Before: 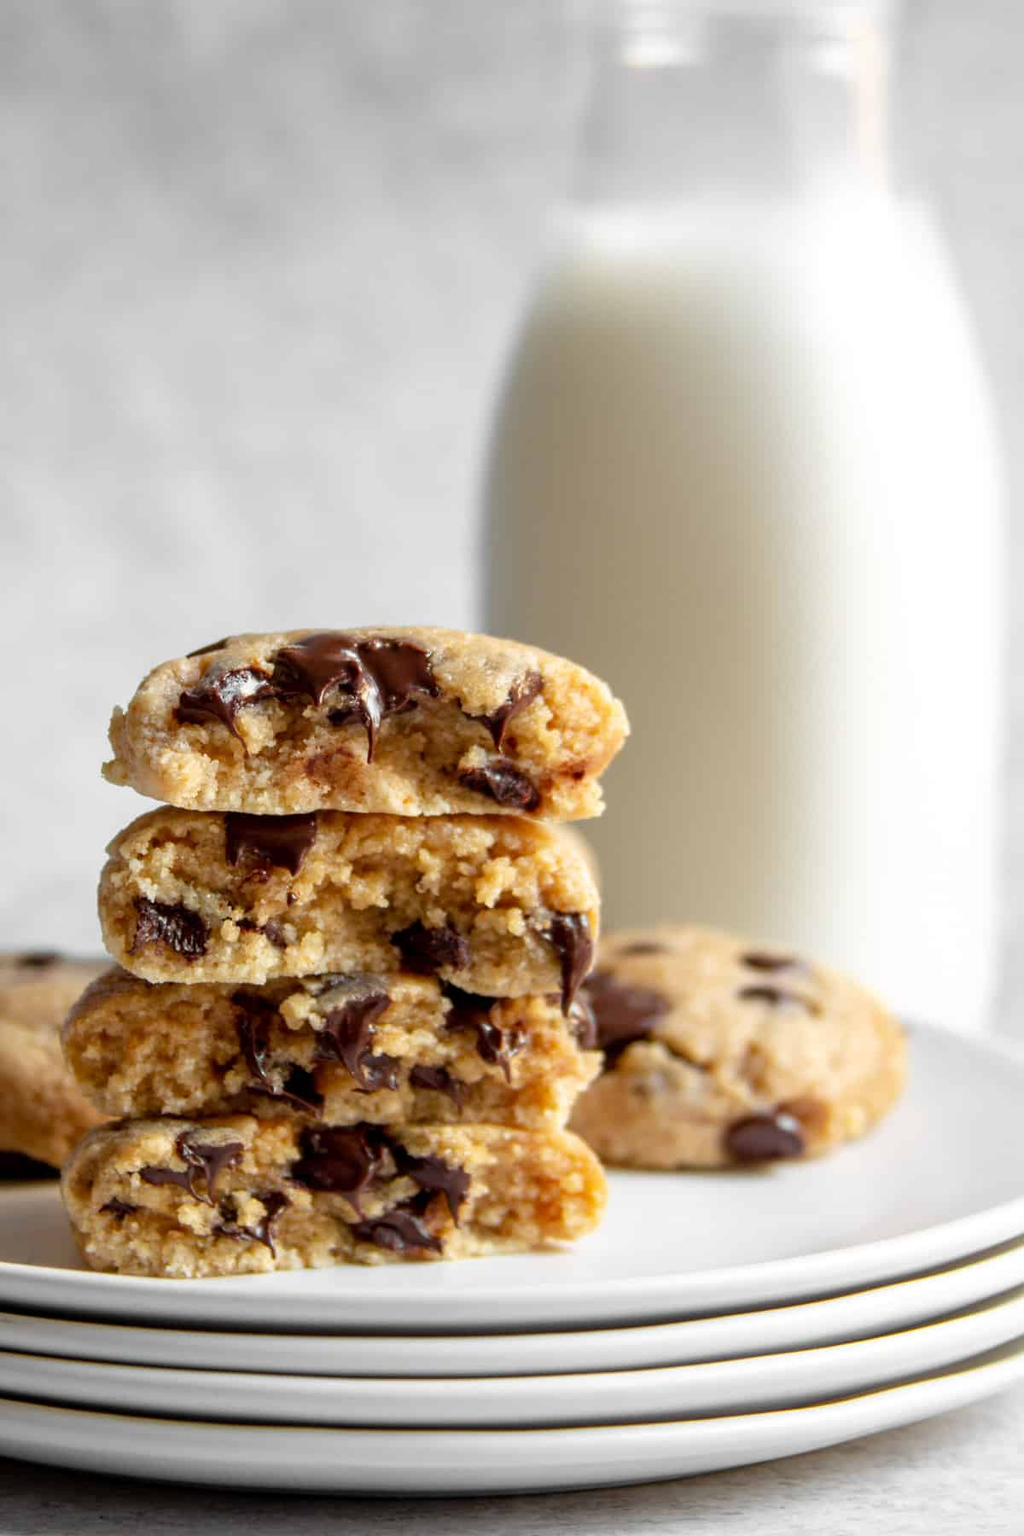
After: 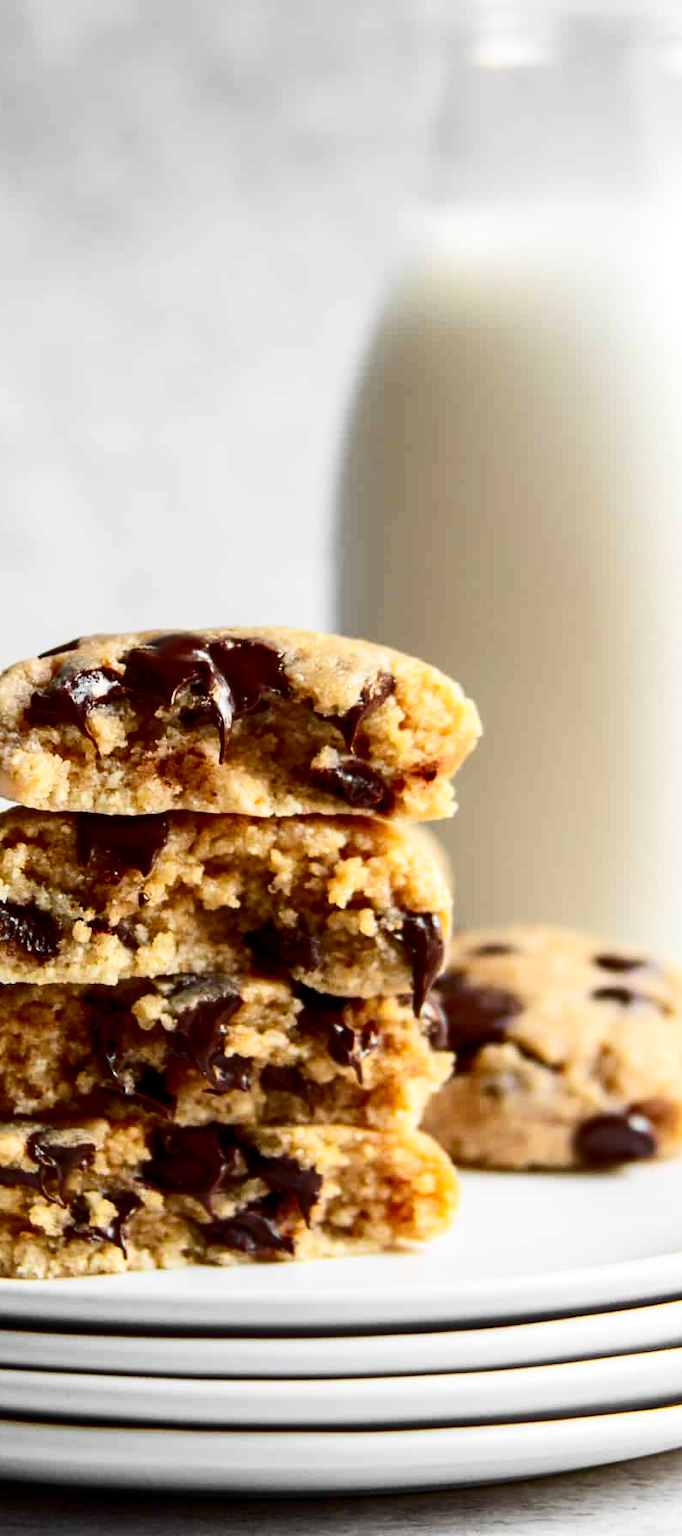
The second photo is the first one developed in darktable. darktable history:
tone equalizer: edges refinement/feathering 500, mask exposure compensation -1.57 EV, preserve details no
contrast brightness saturation: contrast 0.304, brightness -0.075, saturation 0.168
crop and rotate: left 14.505%, right 18.884%
